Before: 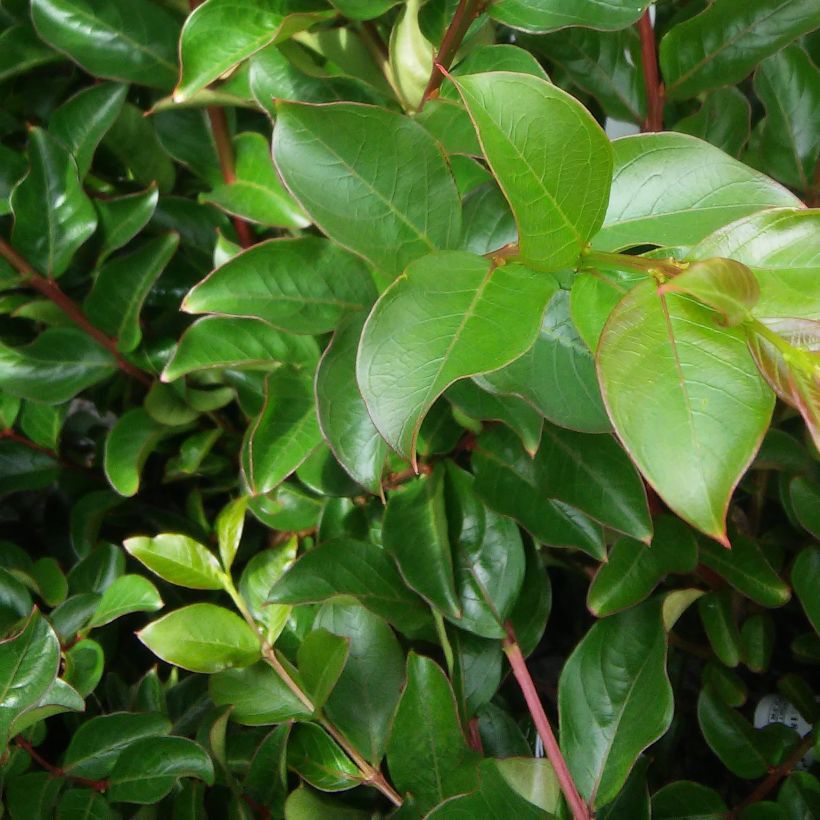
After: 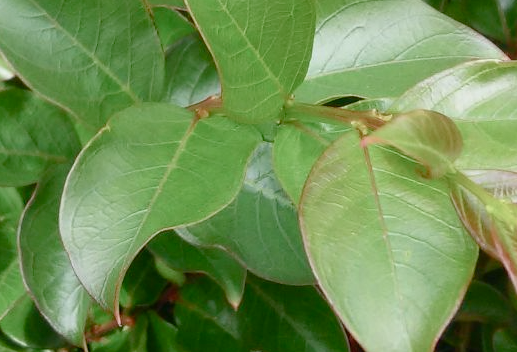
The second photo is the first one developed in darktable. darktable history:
color balance rgb: linear chroma grading › shadows -1.679%, linear chroma grading › highlights -14.481%, linear chroma grading › global chroma -9.773%, linear chroma grading › mid-tones -10.356%, perceptual saturation grading › global saturation 20%, perceptual saturation grading › highlights -49.262%, perceptual saturation grading › shadows 24.398%, global vibrance 20%
crop: left 36.22%, top 18.053%, right 0.681%, bottom 39.001%
